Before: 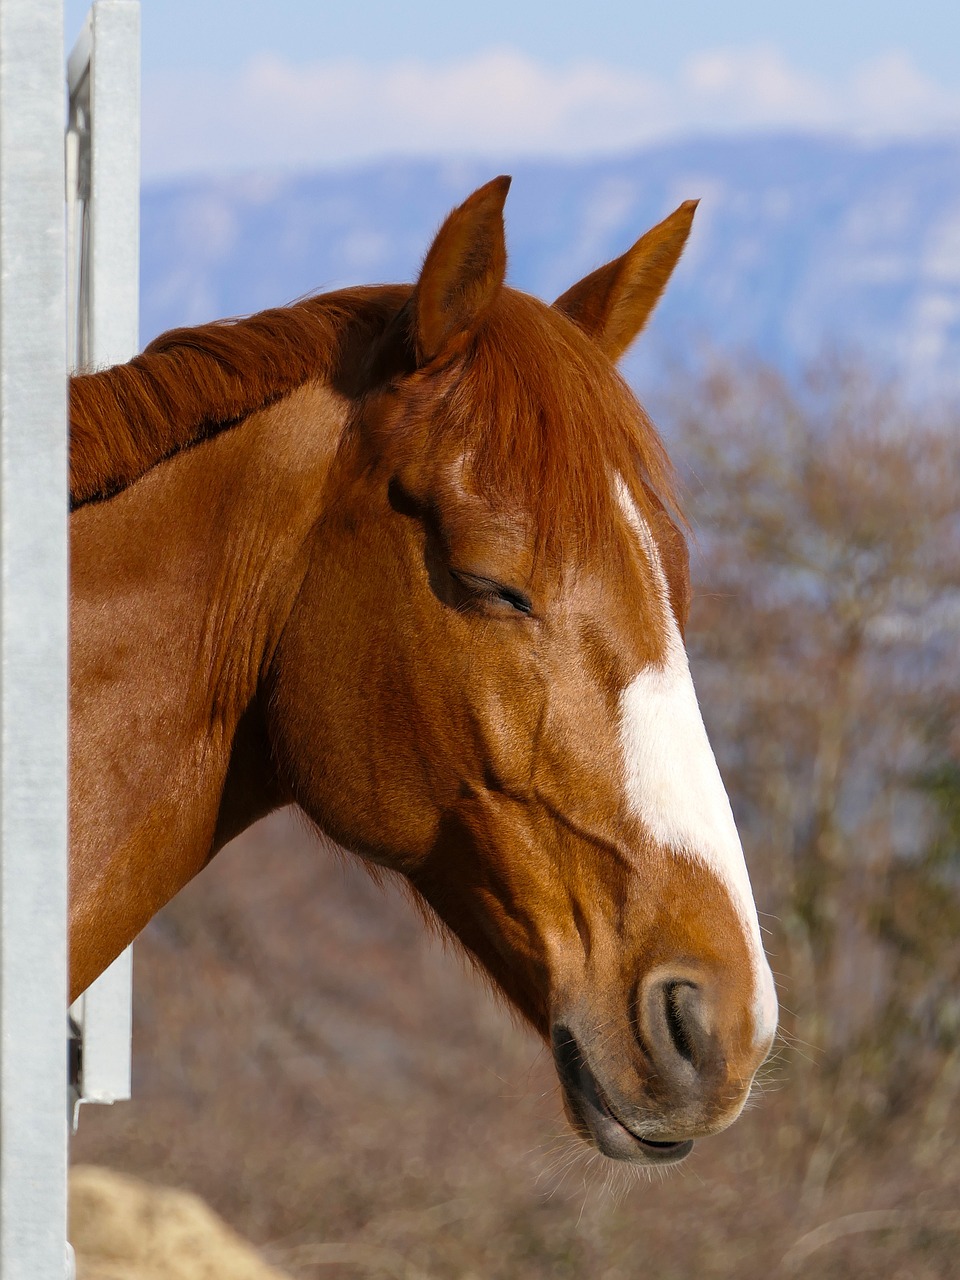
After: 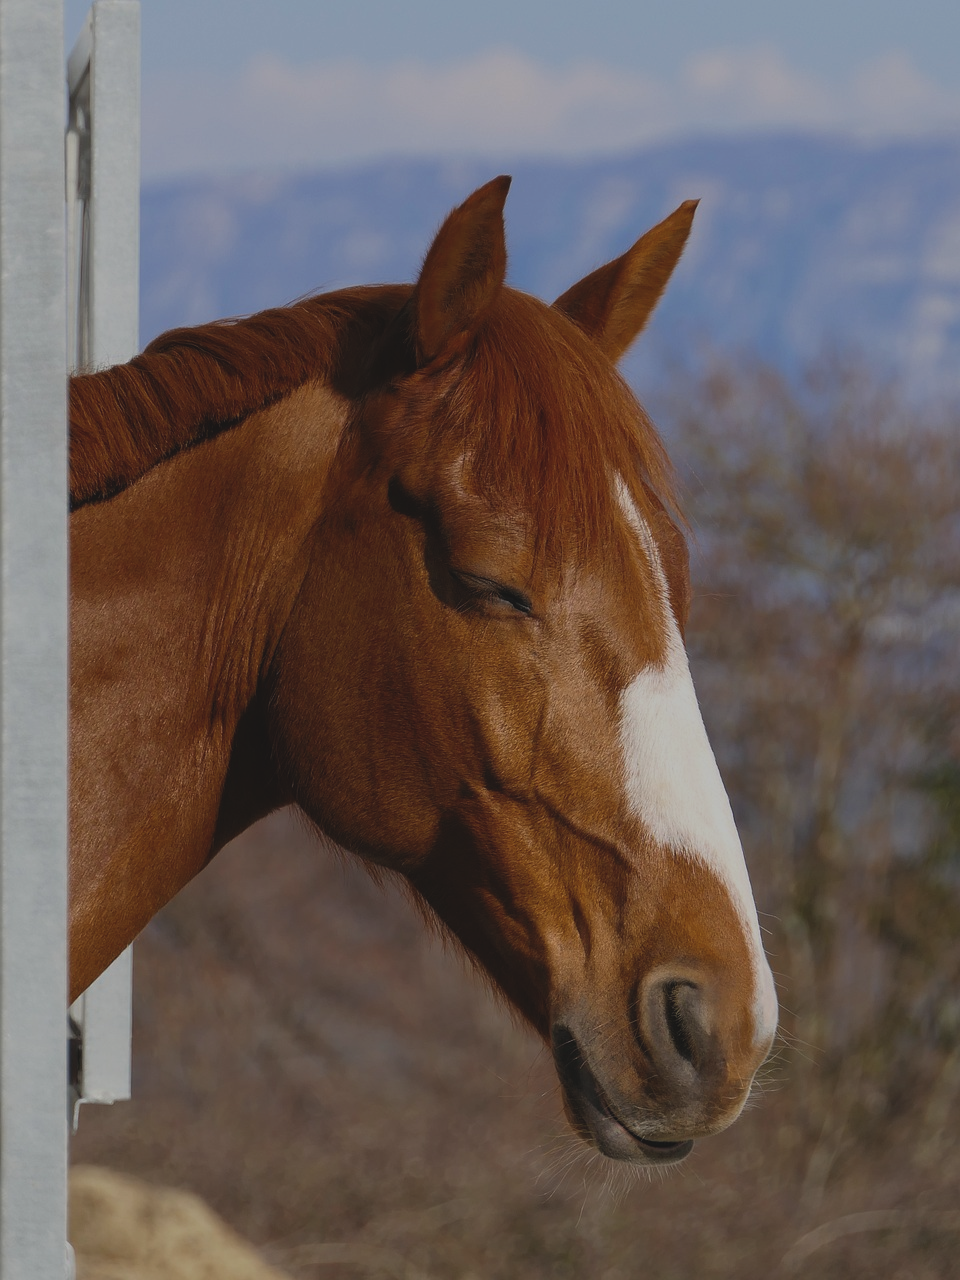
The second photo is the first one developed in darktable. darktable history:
exposure: black level correction -0.016, exposure -1.018 EV, compensate highlight preservation false
bloom: size 40%
